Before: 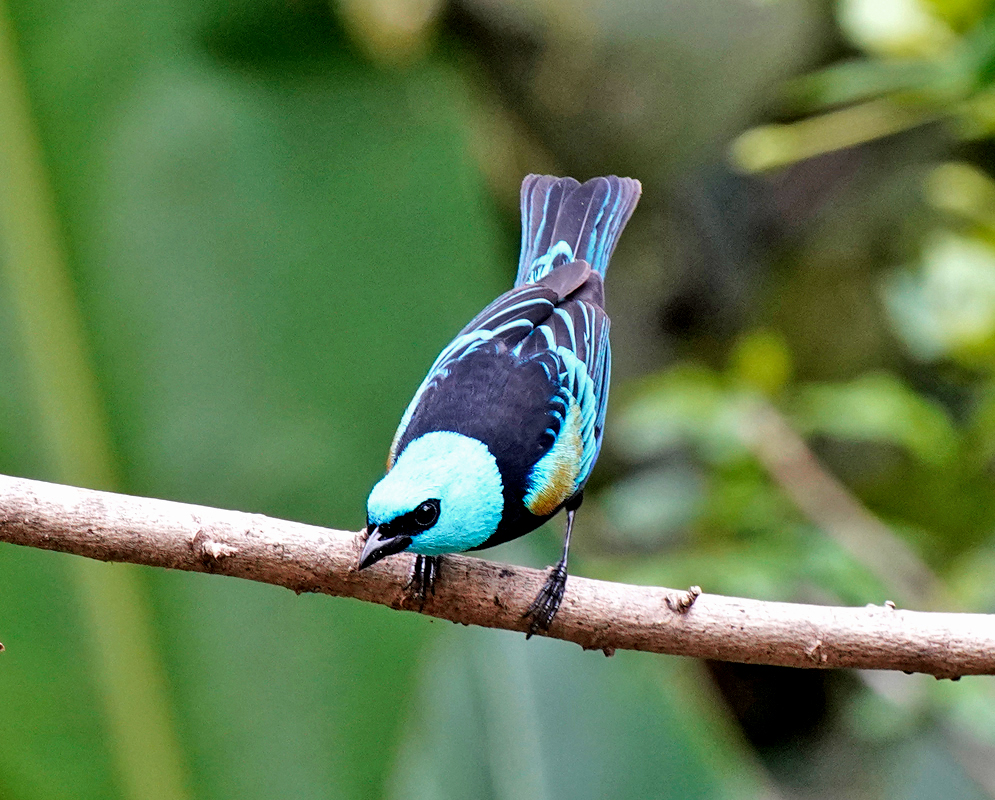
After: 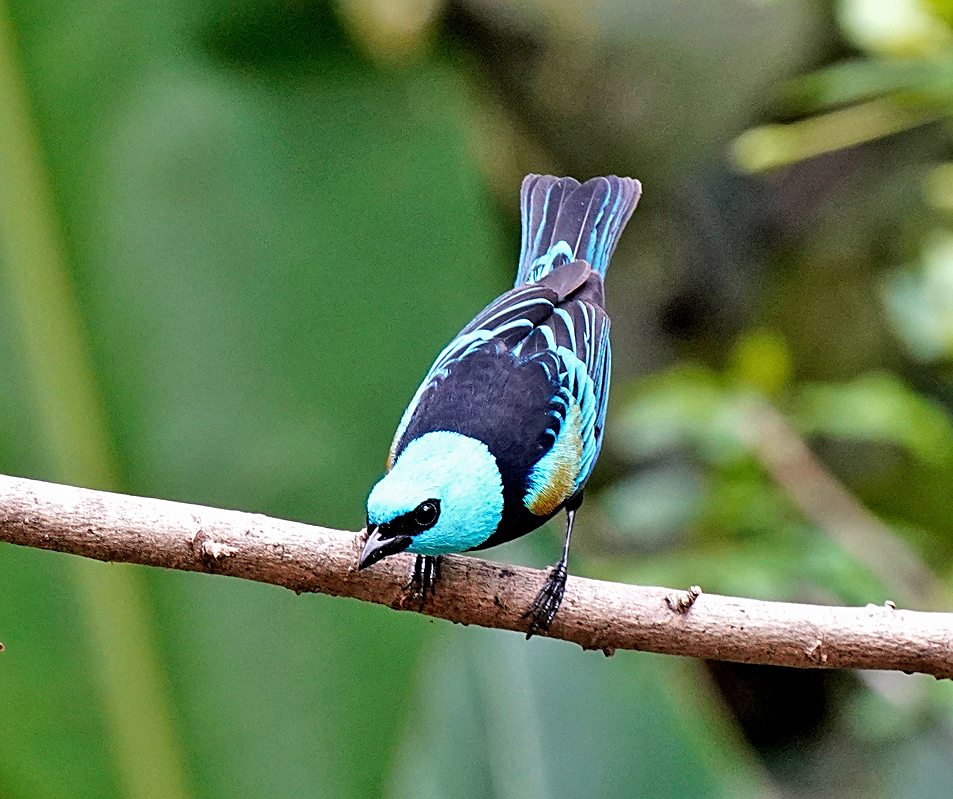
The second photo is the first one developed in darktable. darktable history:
crop: right 4.126%, bottom 0.031%
sharpen: on, module defaults
